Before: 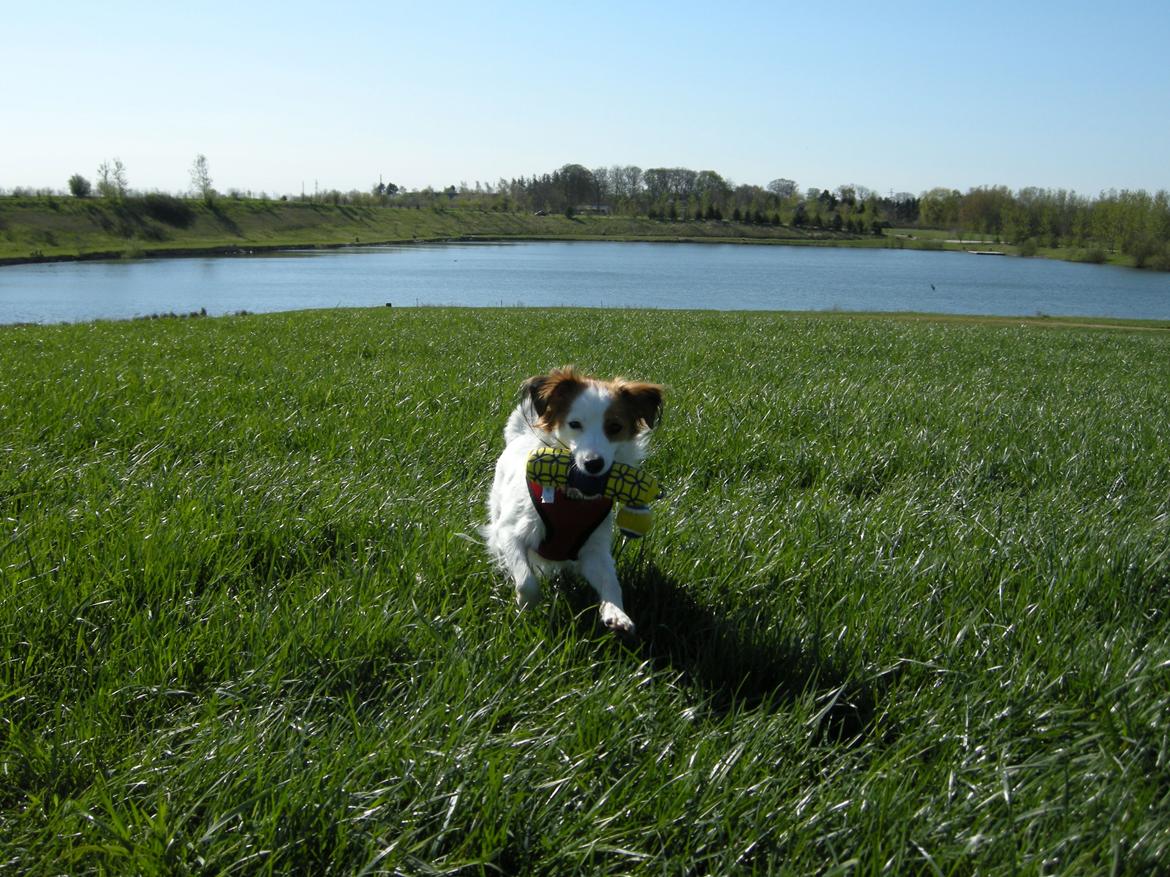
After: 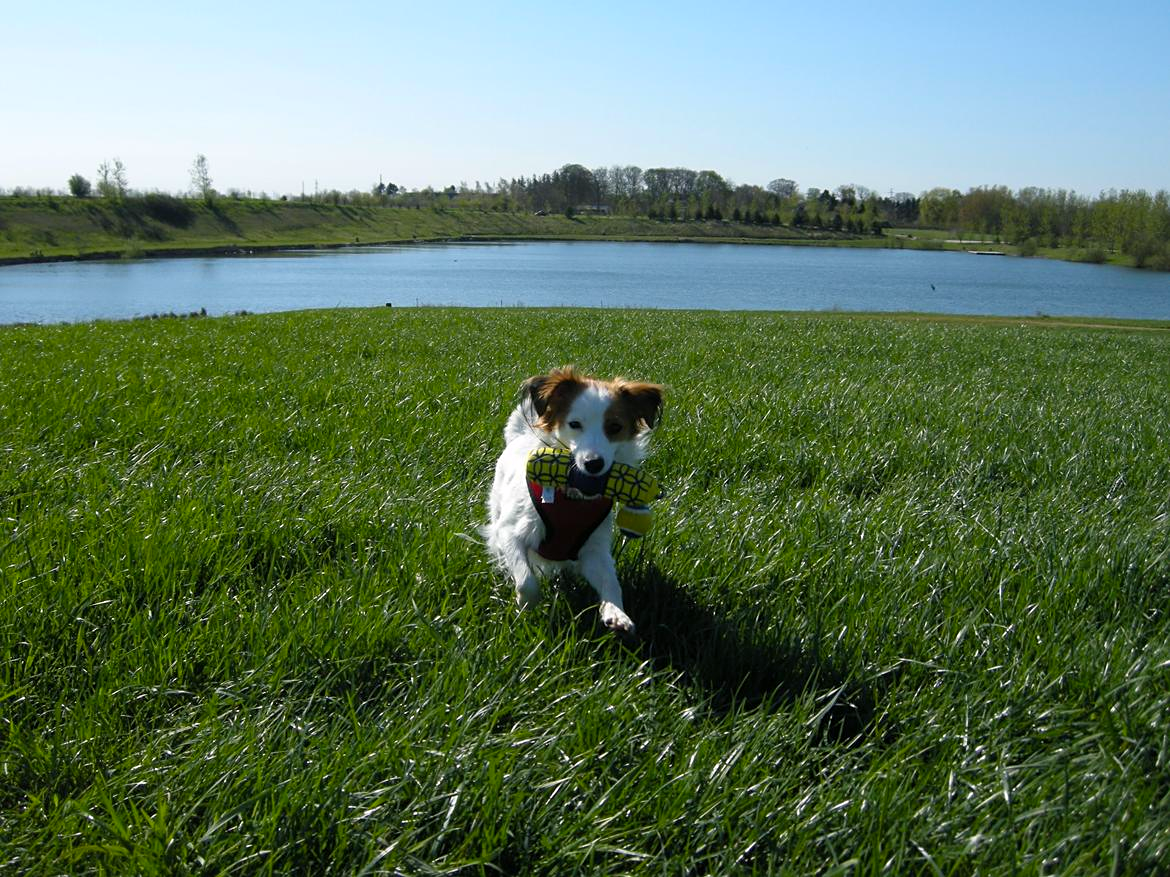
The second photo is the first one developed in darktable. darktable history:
color balance rgb: power › chroma 0.488%, power › hue 258.57°, highlights gain › chroma 0.297%, highlights gain › hue 330.61°, perceptual saturation grading › global saturation 10.381%, global vibrance 20%
sharpen: amount 0.217
